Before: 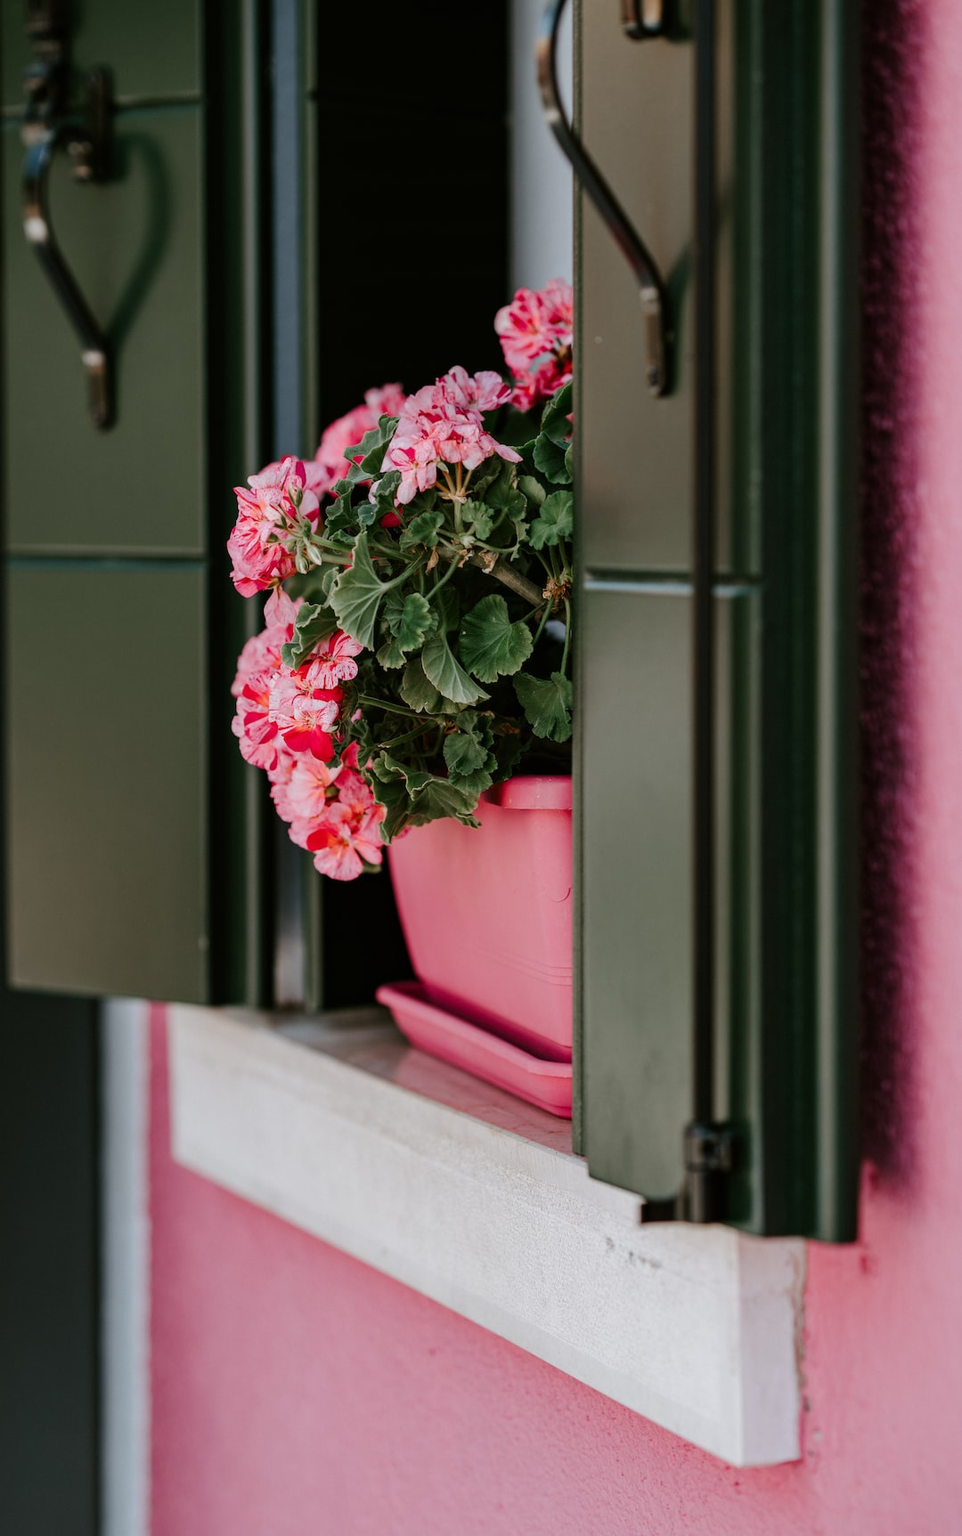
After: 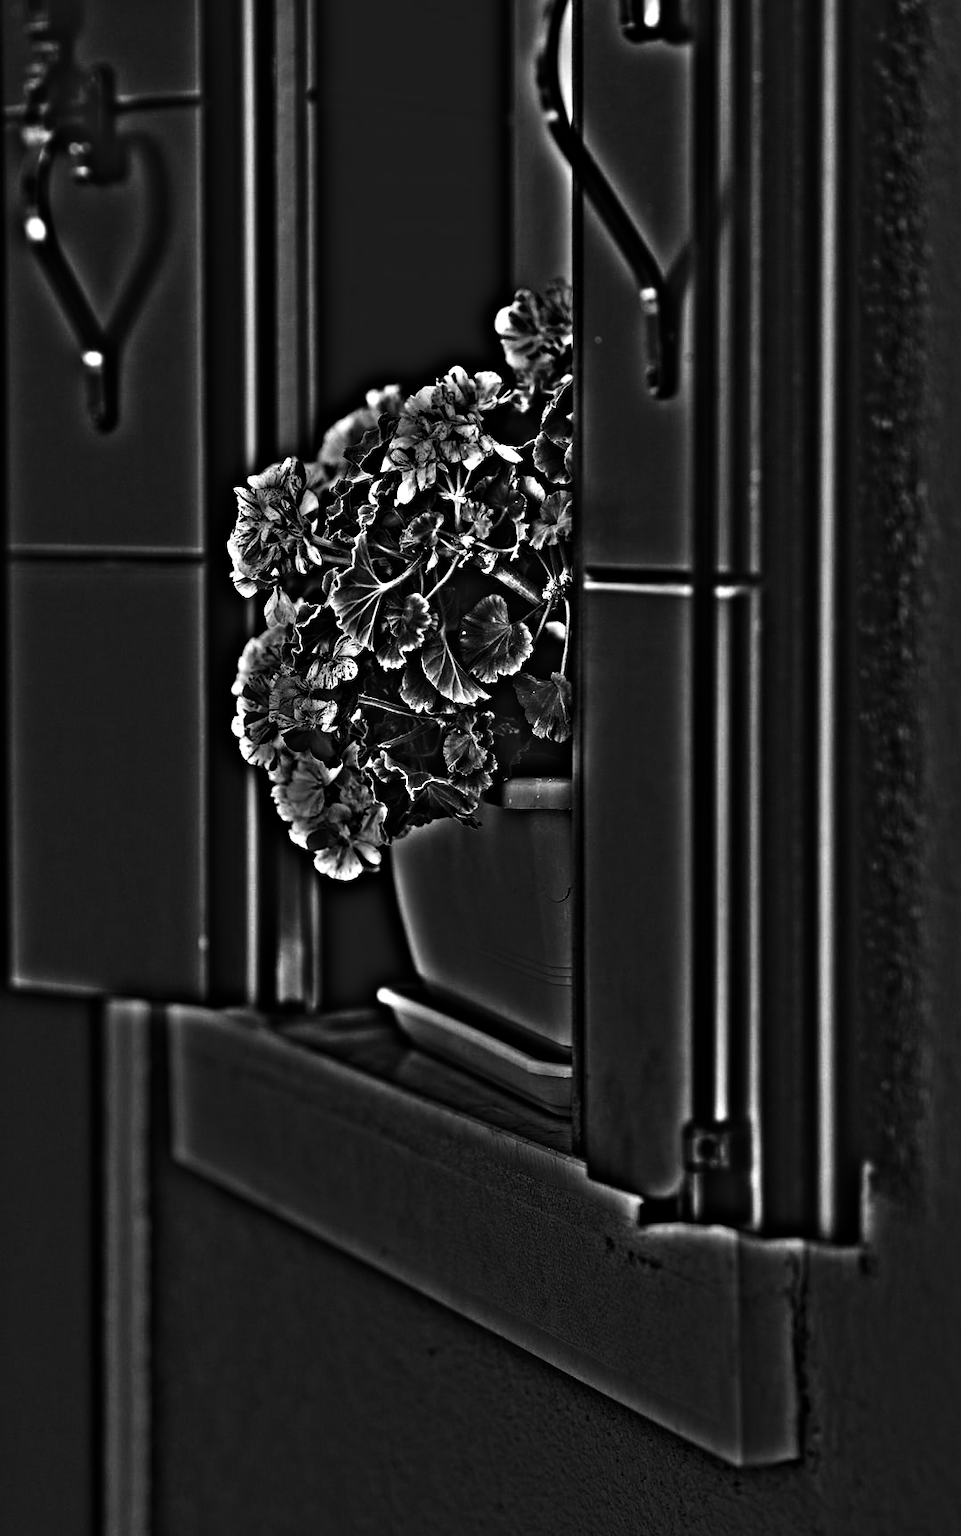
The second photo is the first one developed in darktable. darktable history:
highpass: on, module defaults
contrast brightness saturation: brightness -1, saturation 1
tone curve: curves: ch0 [(0, 0) (0.004, 0.001) (0.133, 0.112) (0.325, 0.362) (0.832, 0.893) (1, 1)], color space Lab, linked channels, preserve colors none
